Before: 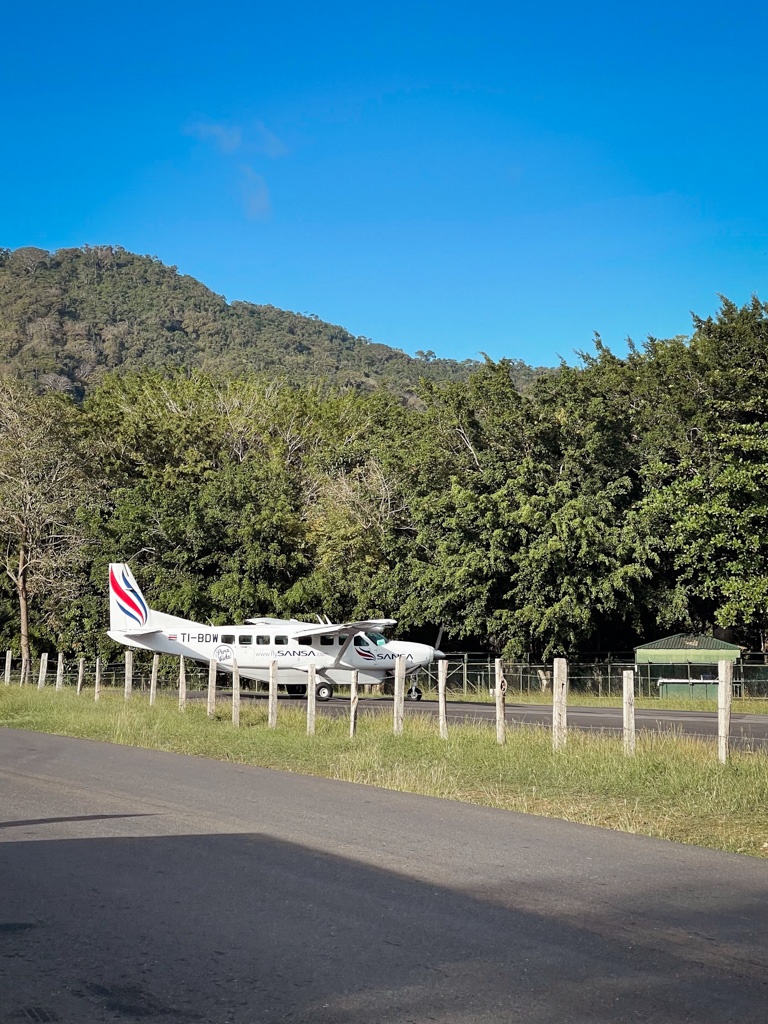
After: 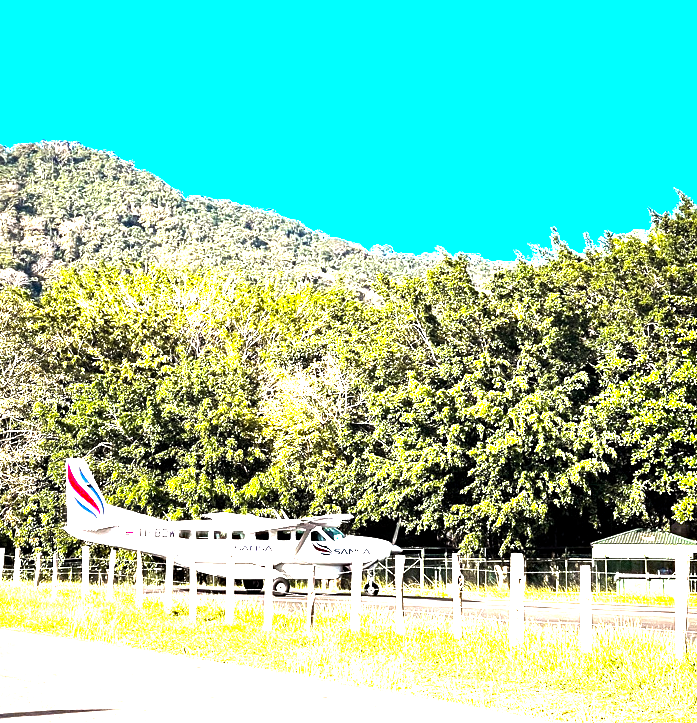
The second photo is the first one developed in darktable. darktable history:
exposure: black level correction 0.001, exposure 1.119 EV, compensate highlight preservation false
haze removal: compatibility mode true
crop: left 5.702%, top 10.349%, right 3.502%, bottom 18.952%
color balance rgb: perceptual saturation grading › global saturation 31.319%, perceptual brilliance grading › highlights 74.788%, perceptual brilliance grading › shadows -29.668%, global vibrance 6.209%
